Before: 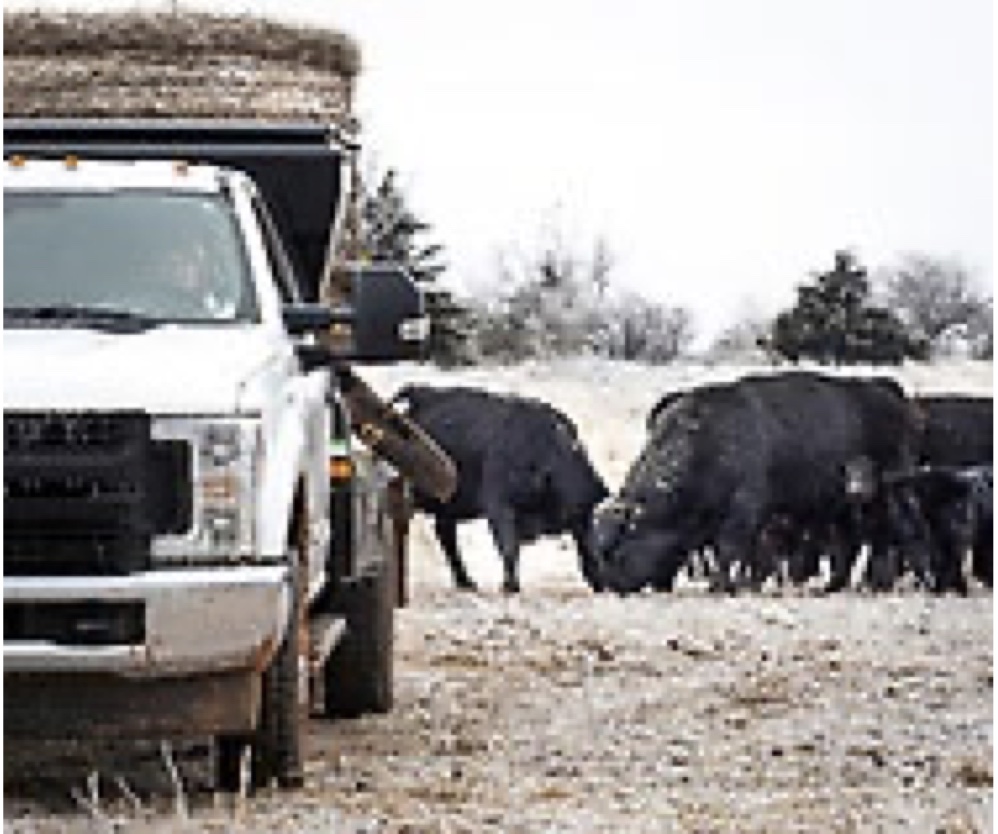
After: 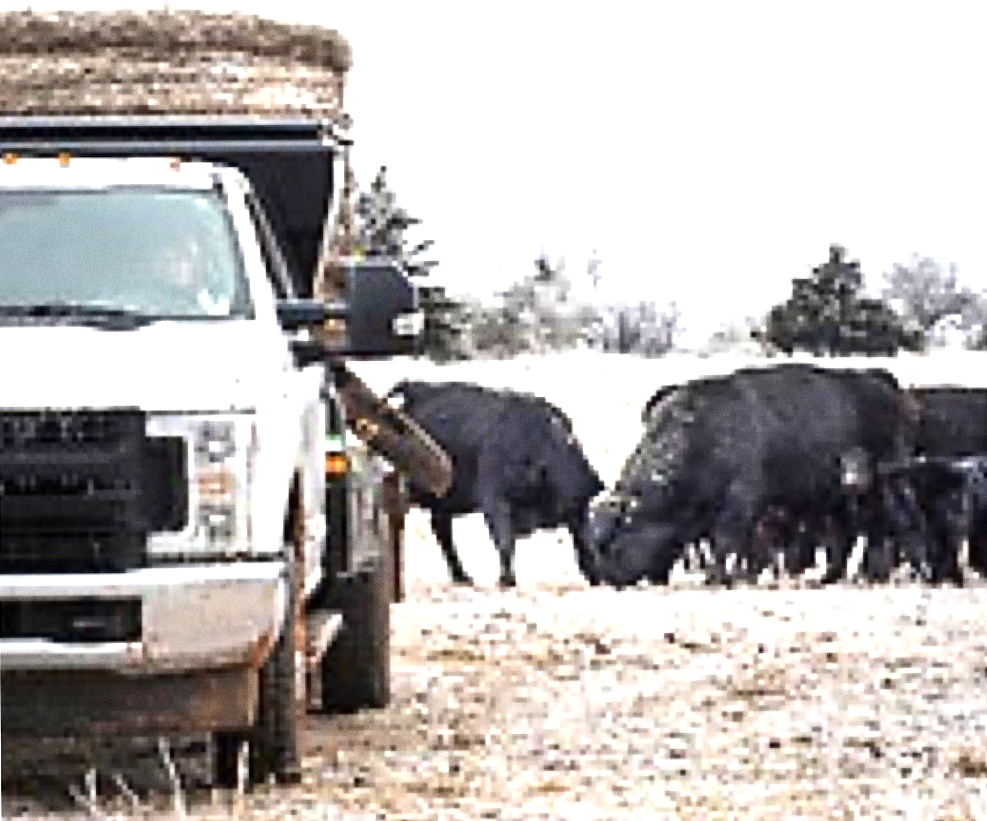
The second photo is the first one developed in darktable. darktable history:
exposure: black level correction 0, exposure 0.7 EV, compensate exposure bias true, compensate highlight preservation false
crop: bottom 0.071%
color balance rgb: shadows lift › luminance -10%, highlights gain › luminance 10%, saturation formula JzAzBz (2021)
grain: coarseness 0.47 ISO
rotate and perspective: rotation -0.45°, automatic cropping original format, crop left 0.008, crop right 0.992, crop top 0.012, crop bottom 0.988
